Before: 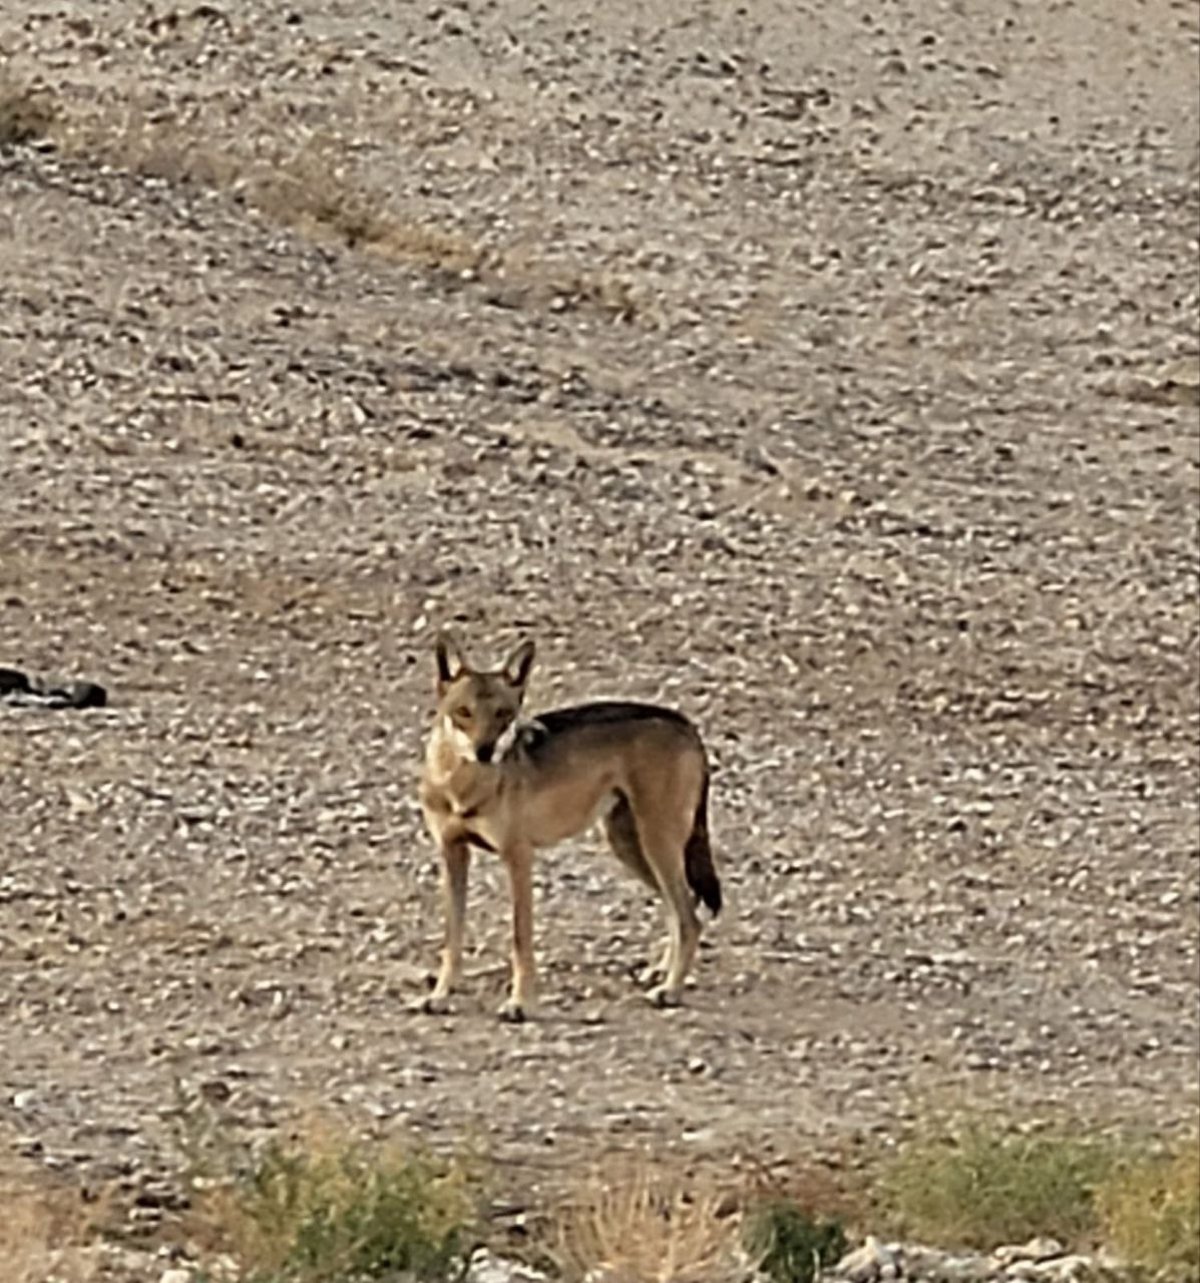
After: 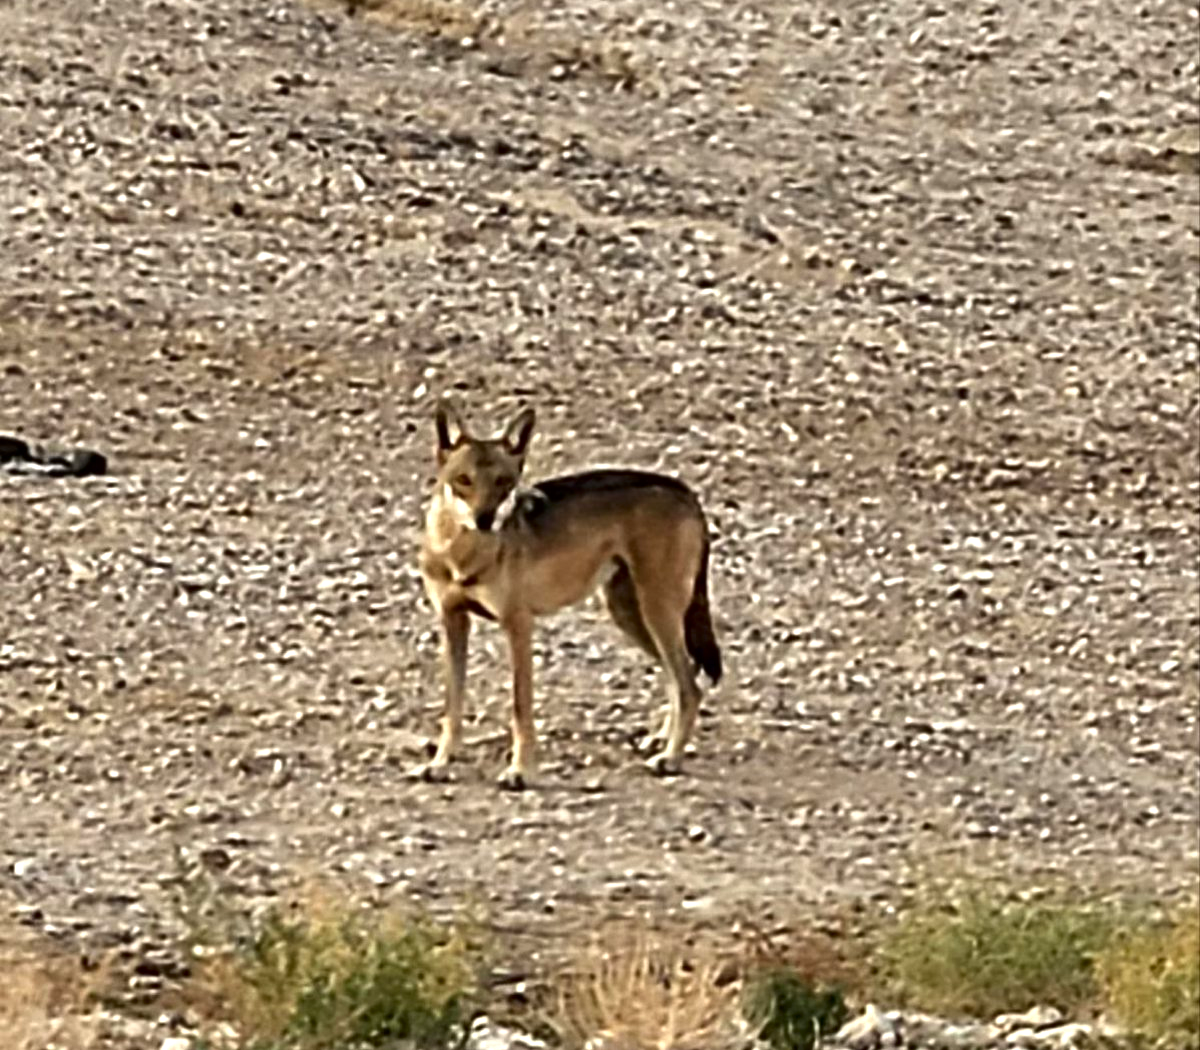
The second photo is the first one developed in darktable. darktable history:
exposure: black level correction 0, exposure 0.499 EV, compensate exposure bias true, compensate highlight preservation false
contrast brightness saturation: contrast 0.068, brightness -0.151, saturation 0.119
crop and rotate: top 18.16%
